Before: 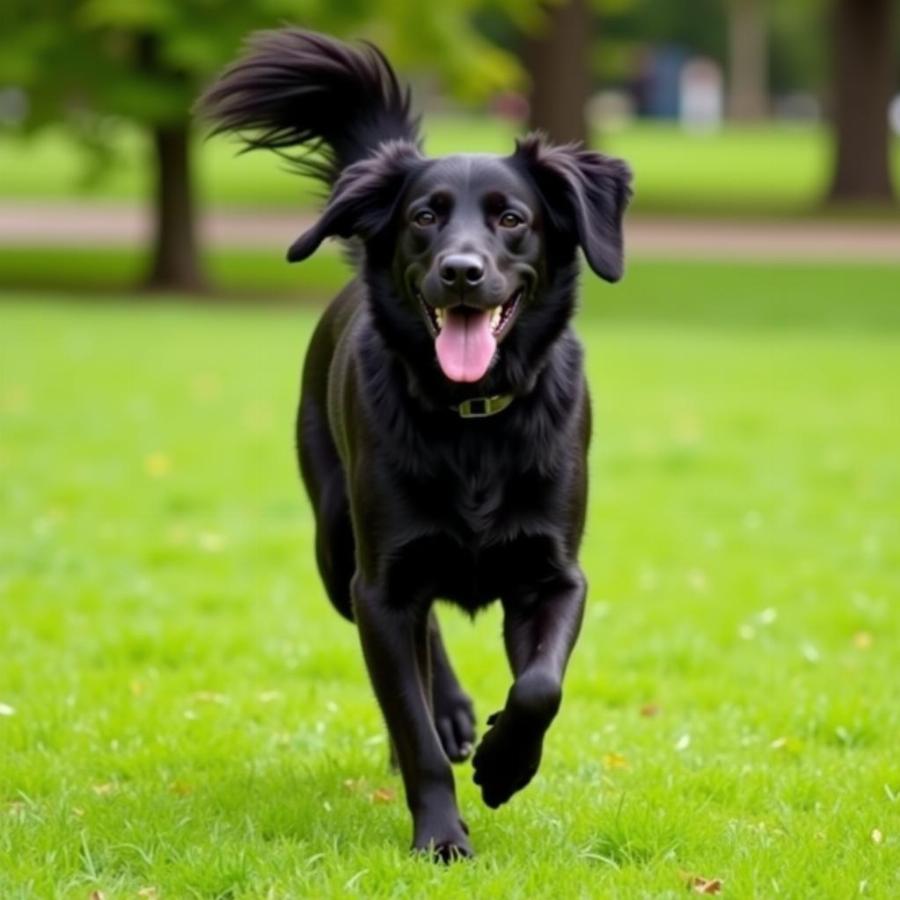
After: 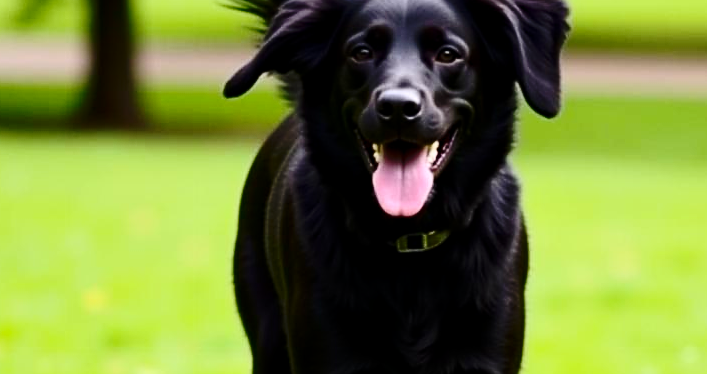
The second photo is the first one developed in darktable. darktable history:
contrast brightness saturation: contrast 0.28
exposure: black level correction 0.001, compensate highlight preservation false
base curve: curves: ch0 [(0, 0) (0.073, 0.04) (0.157, 0.139) (0.492, 0.492) (0.758, 0.758) (1, 1)], preserve colors none
crop: left 7.036%, top 18.398%, right 14.379%, bottom 40.043%
sharpen: on, module defaults
